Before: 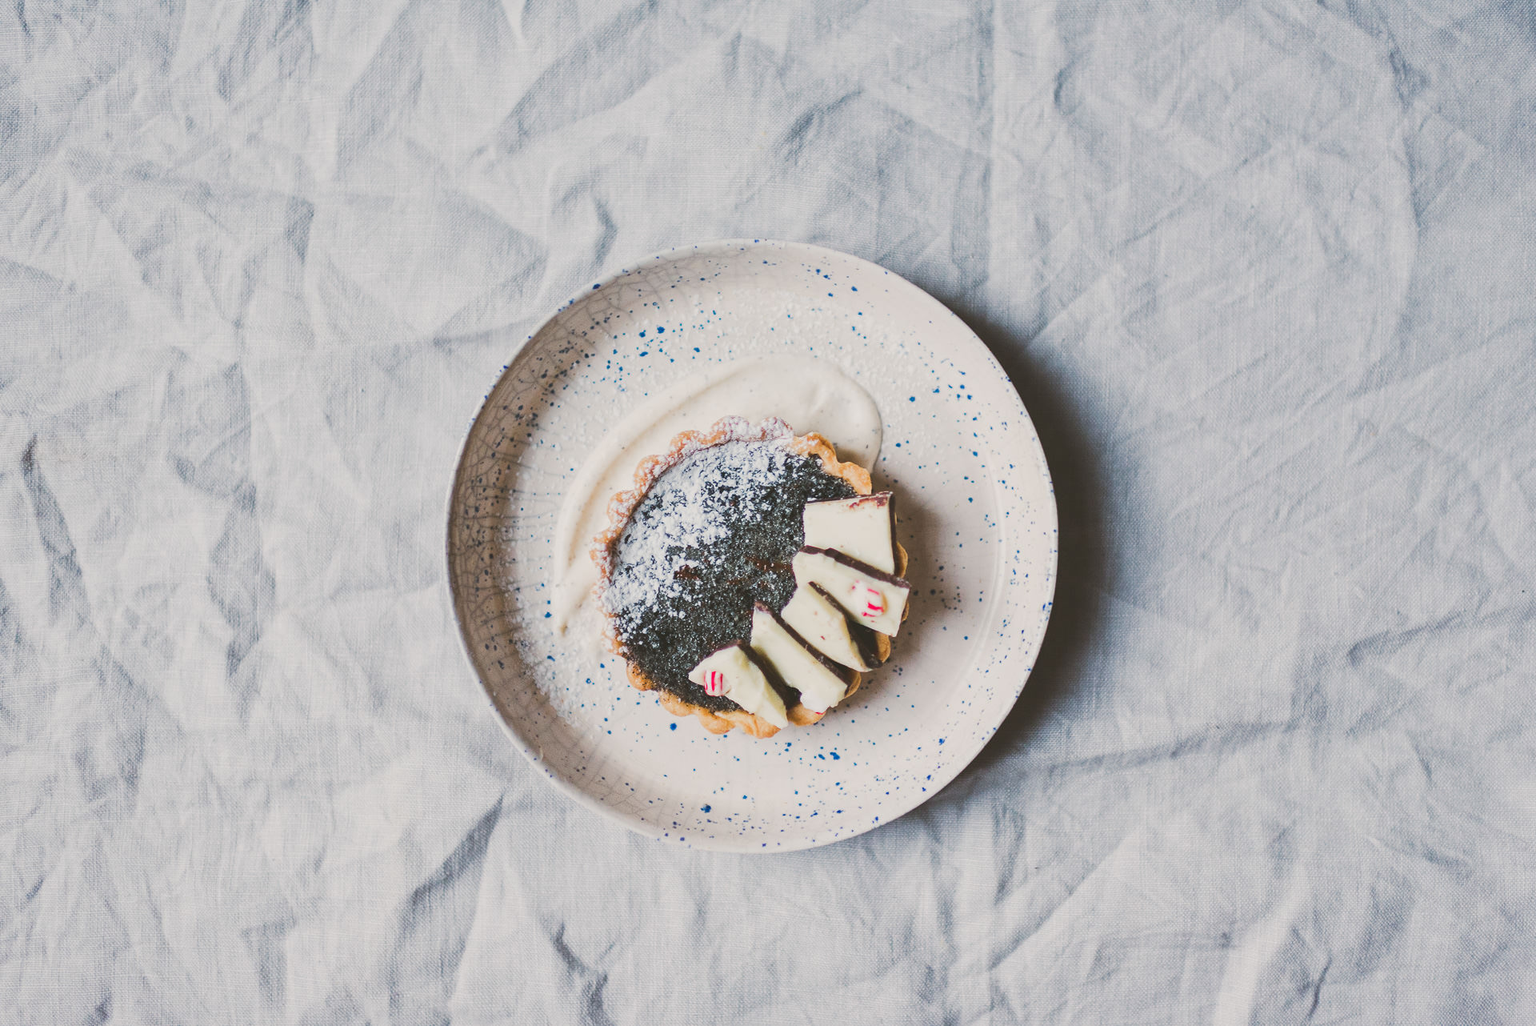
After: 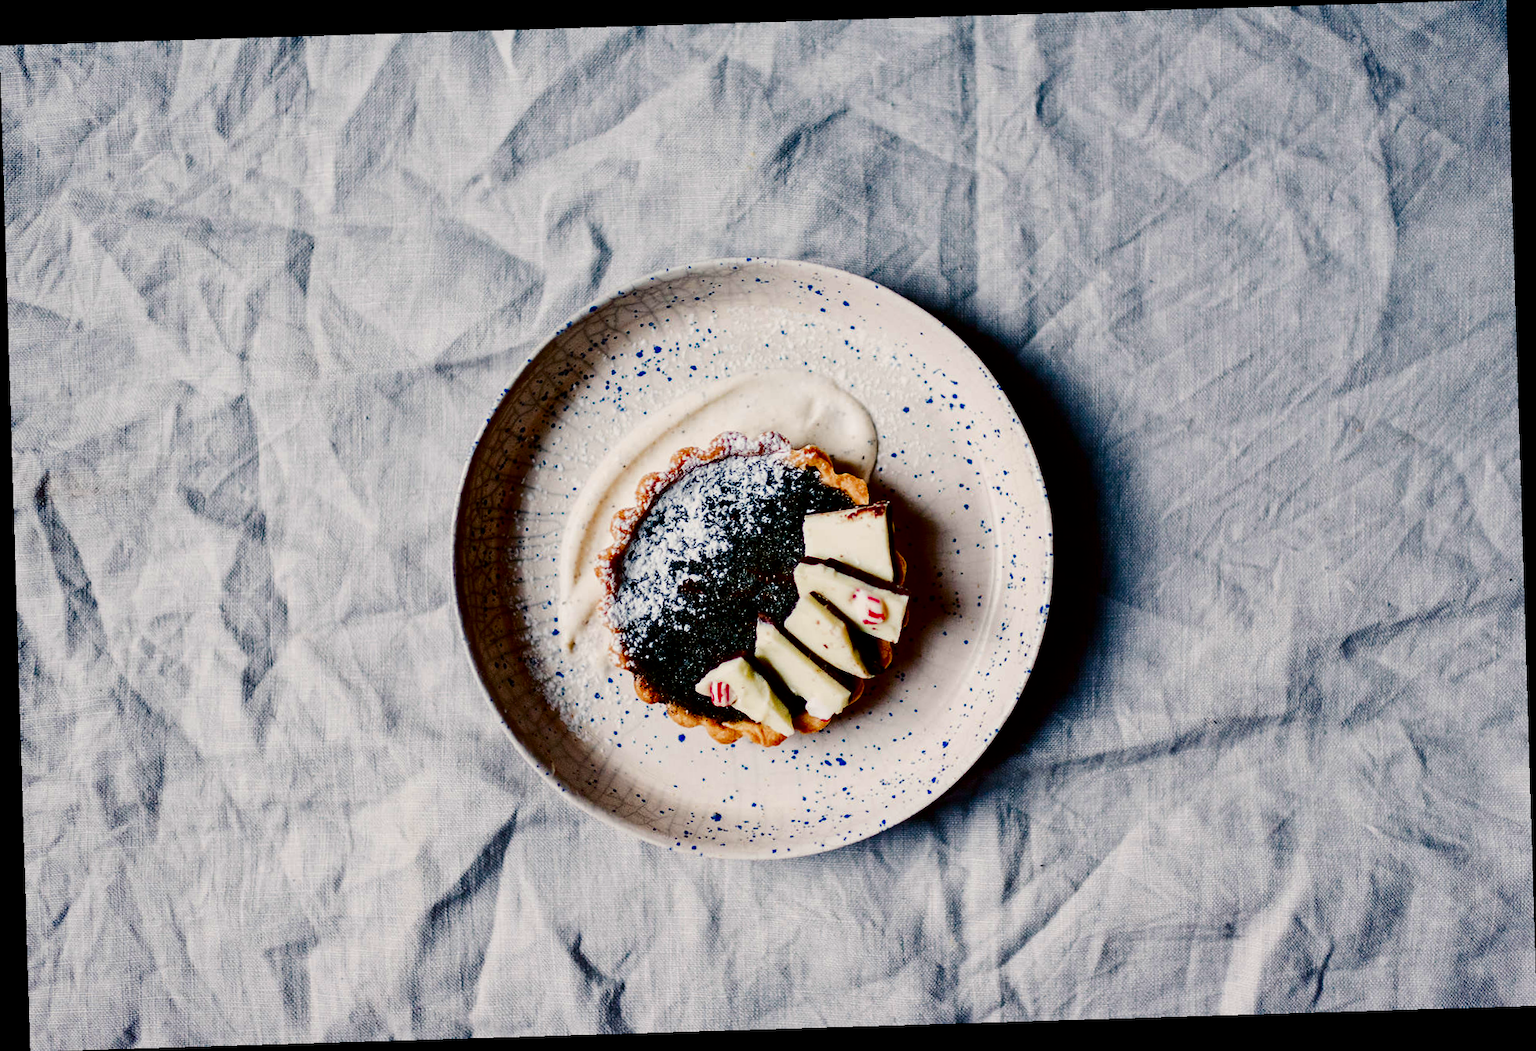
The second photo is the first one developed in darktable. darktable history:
filmic rgb: black relative exposure -3.75 EV, white relative exposure 2.4 EV, dynamic range scaling -50%, hardness 3.42, latitude 30%, contrast 1.8
rotate and perspective: rotation -1.75°, automatic cropping off
contrast brightness saturation: brightness -1, saturation 1
